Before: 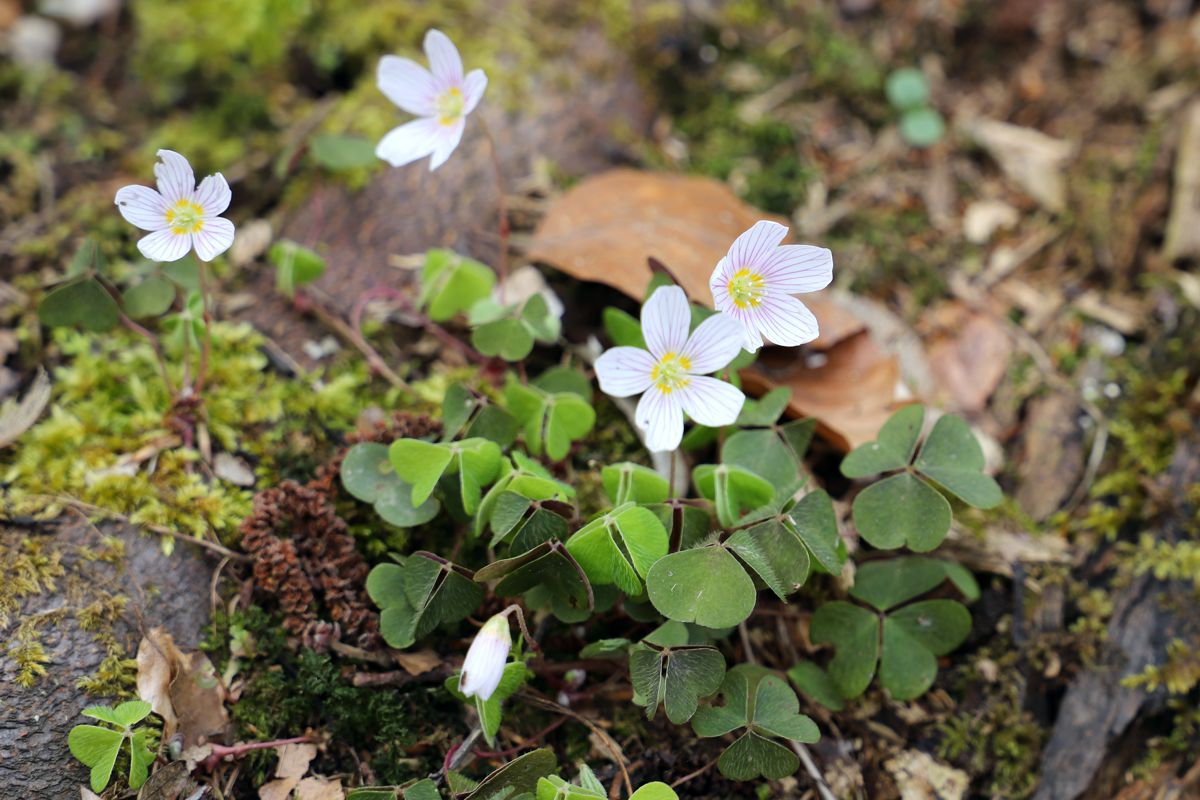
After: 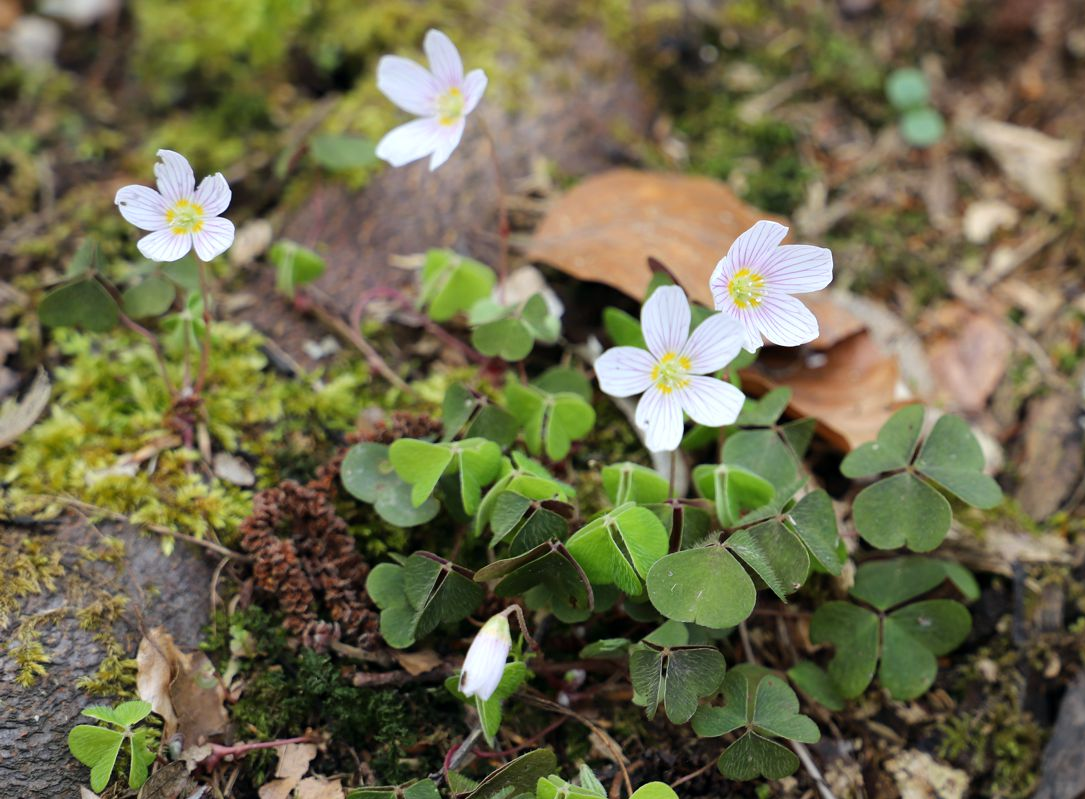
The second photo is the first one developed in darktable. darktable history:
tone equalizer: on, module defaults
crop: right 9.509%, bottom 0.031%
